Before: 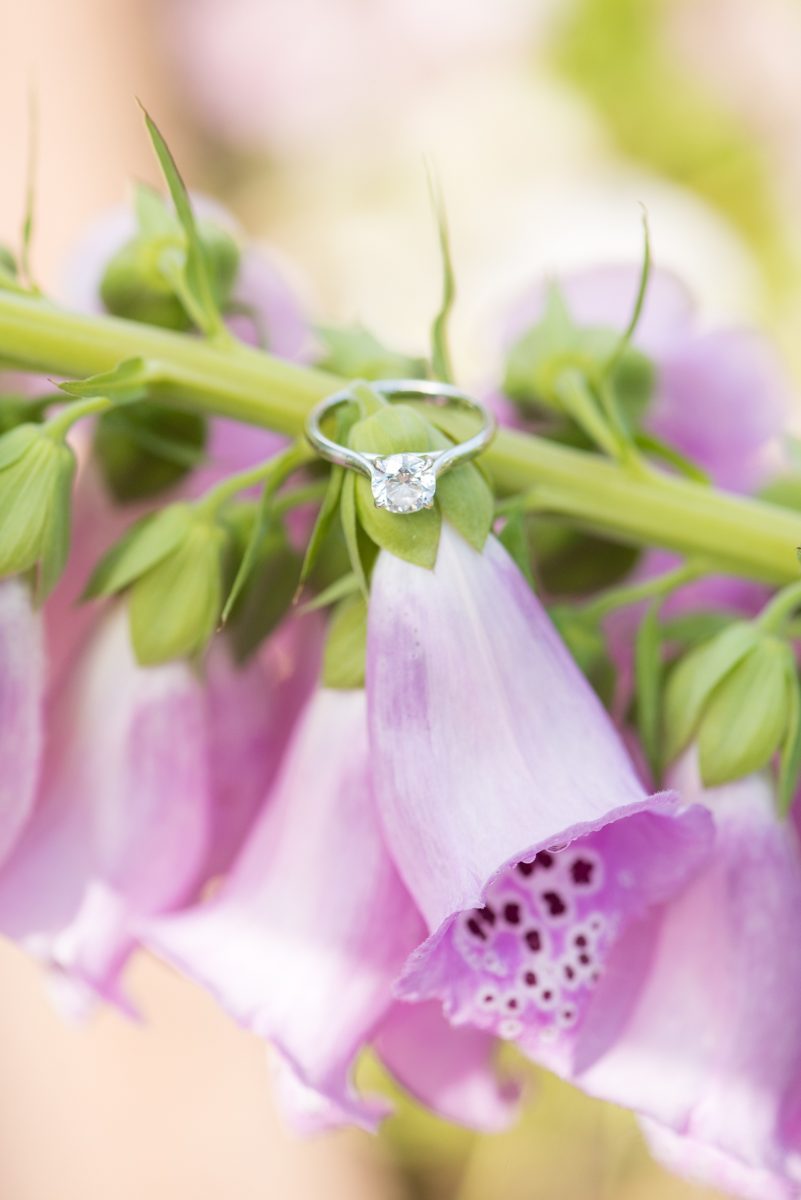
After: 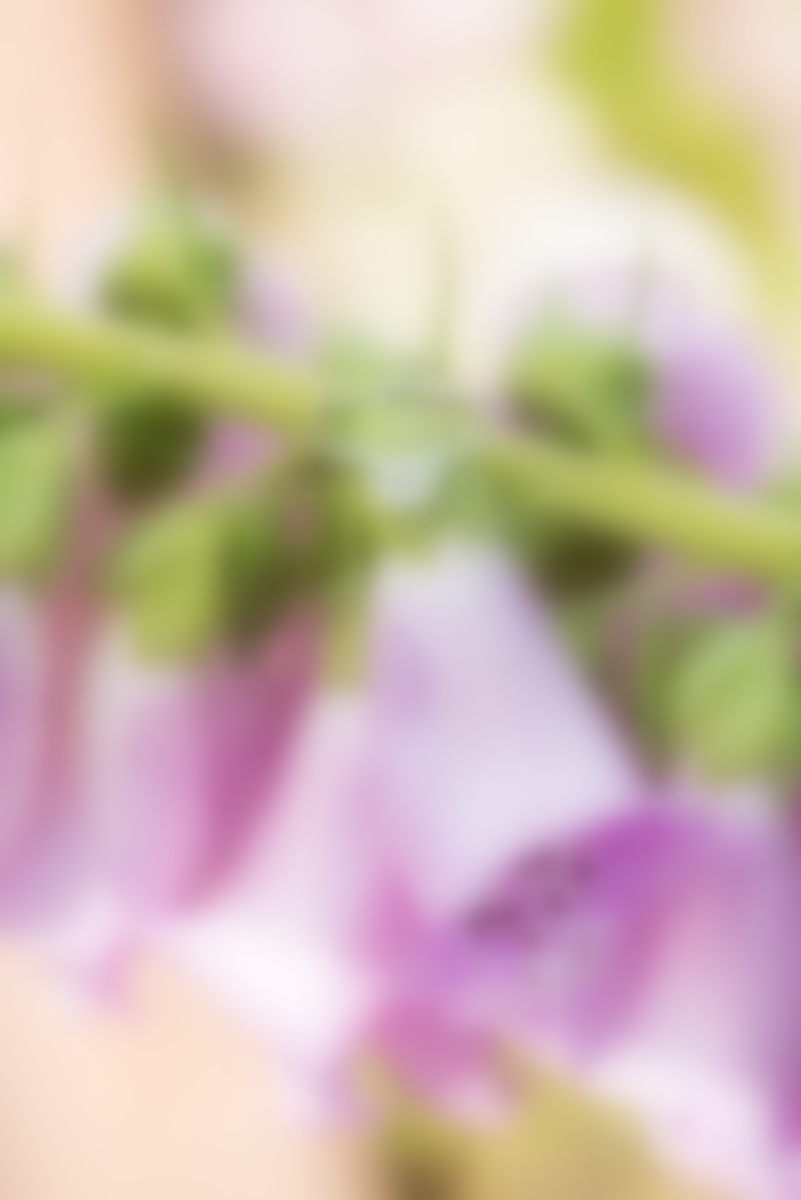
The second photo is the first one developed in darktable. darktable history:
lowpass: radius 16, unbound 0
sharpen: on, module defaults
